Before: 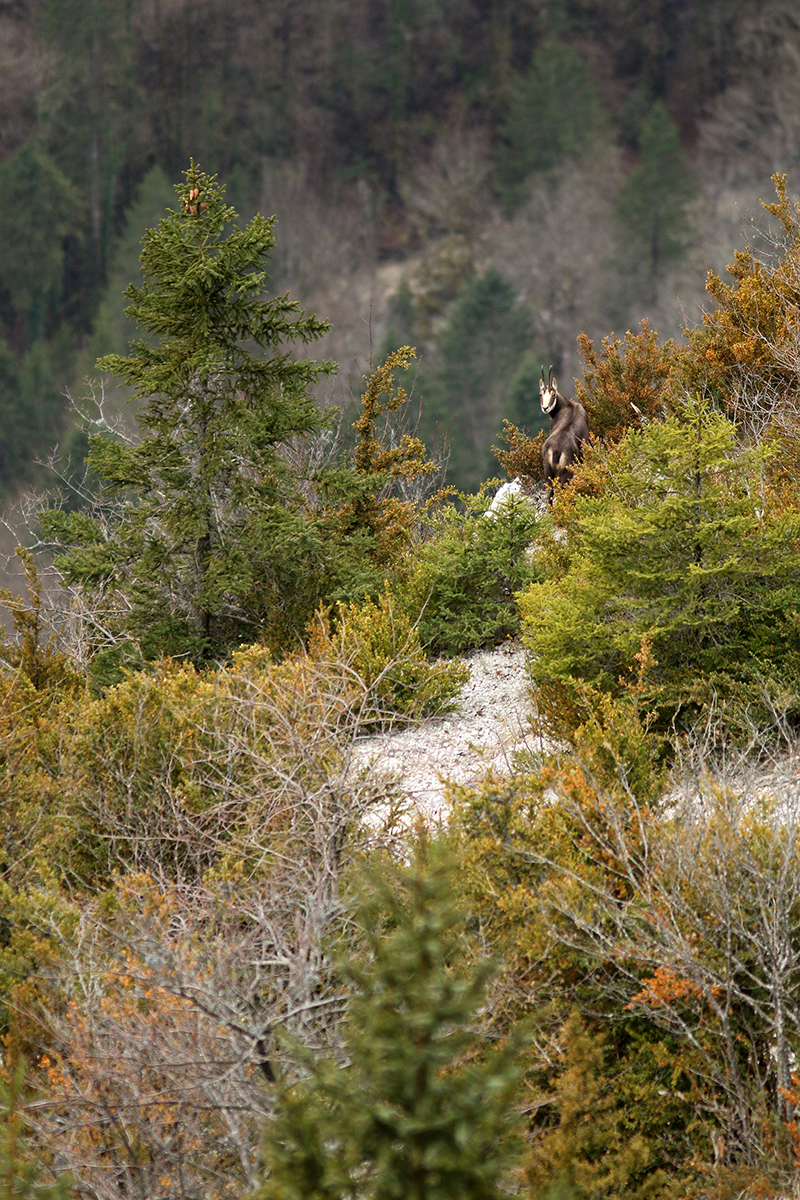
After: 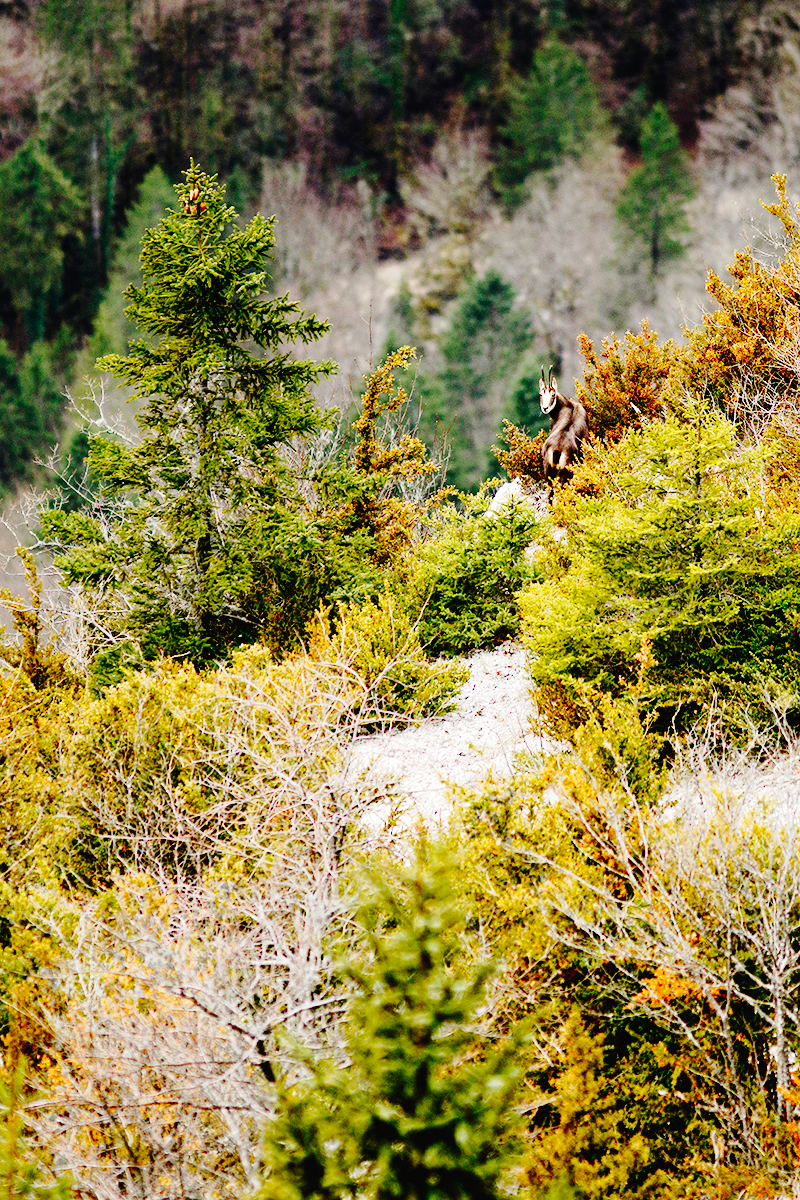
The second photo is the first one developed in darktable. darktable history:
tone curve: curves: ch0 [(0, 0) (0.003, 0.019) (0.011, 0.019) (0.025, 0.026) (0.044, 0.043) (0.069, 0.066) (0.1, 0.095) (0.136, 0.133) (0.177, 0.181) (0.224, 0.233) (0.277, 0.302) (0.335, 0.375) (0.399, 0.452) (0.468, 0.532) (0.543, 0.609) (0.623, 0.695) (0.709, 0.775) (0.801, 0.865) (0.898, 0.932) (1, 1)], preserve colors none
base curve: curves: ch0 [(0, 0) (0.036, 0.01) (0.123, 0.254) (0.258, 0.504) (0.507, 0.748) (1, 1)], preserve colors none
